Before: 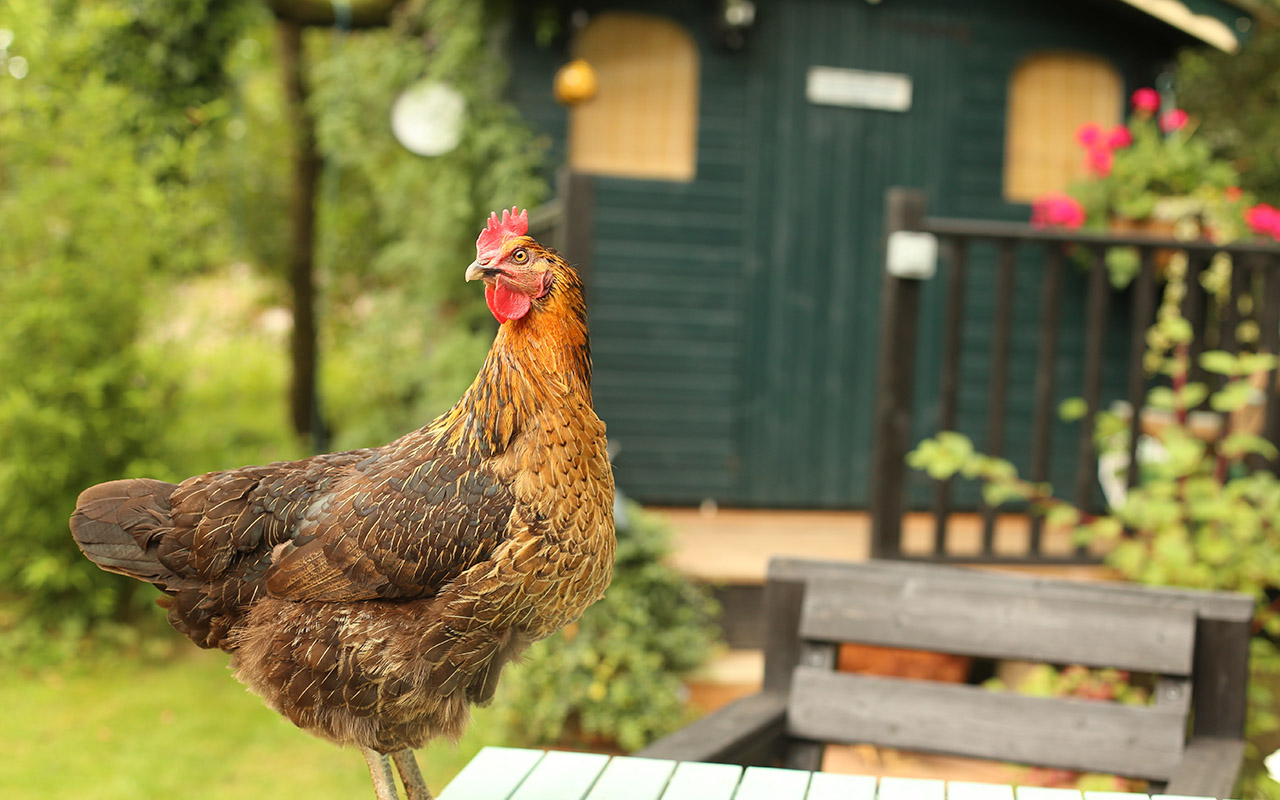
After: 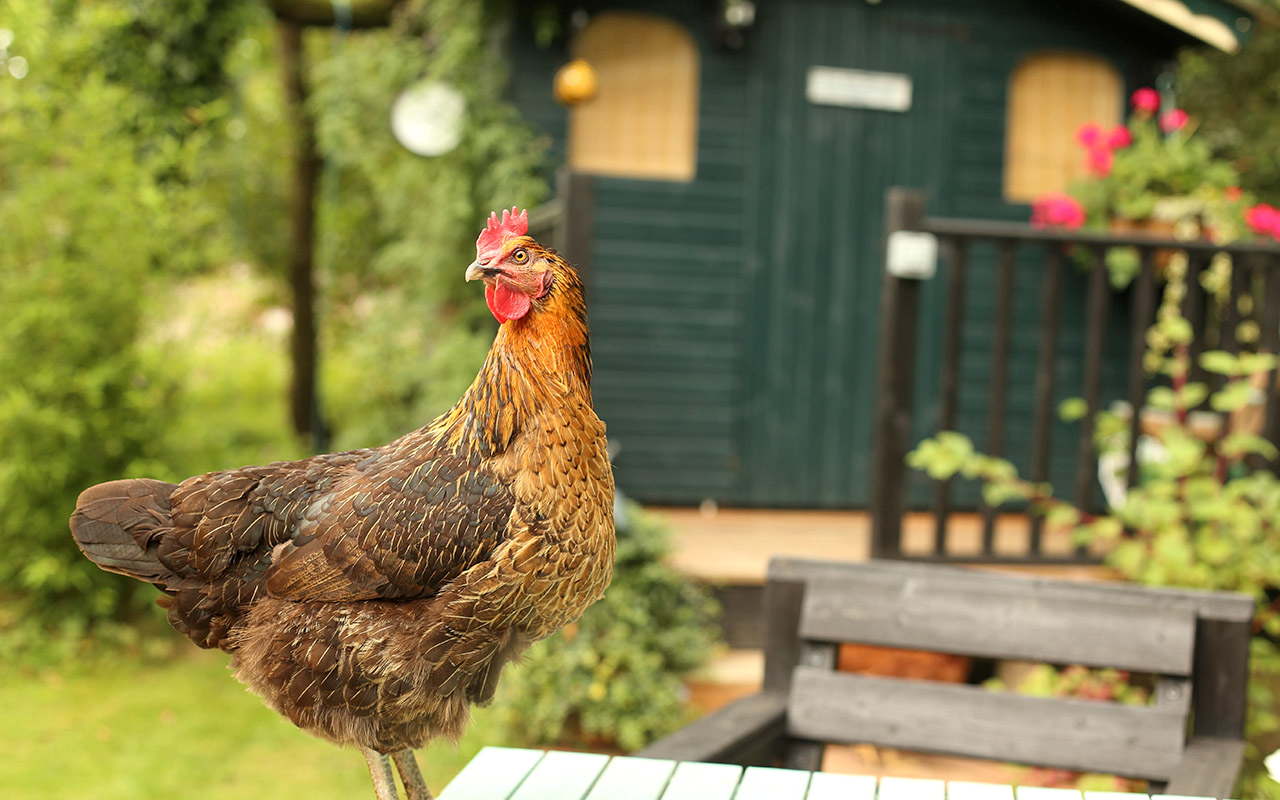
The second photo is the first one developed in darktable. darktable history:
local contrast: highlights 103%, shadows 101%, detail 119%, midtone range 0.2
